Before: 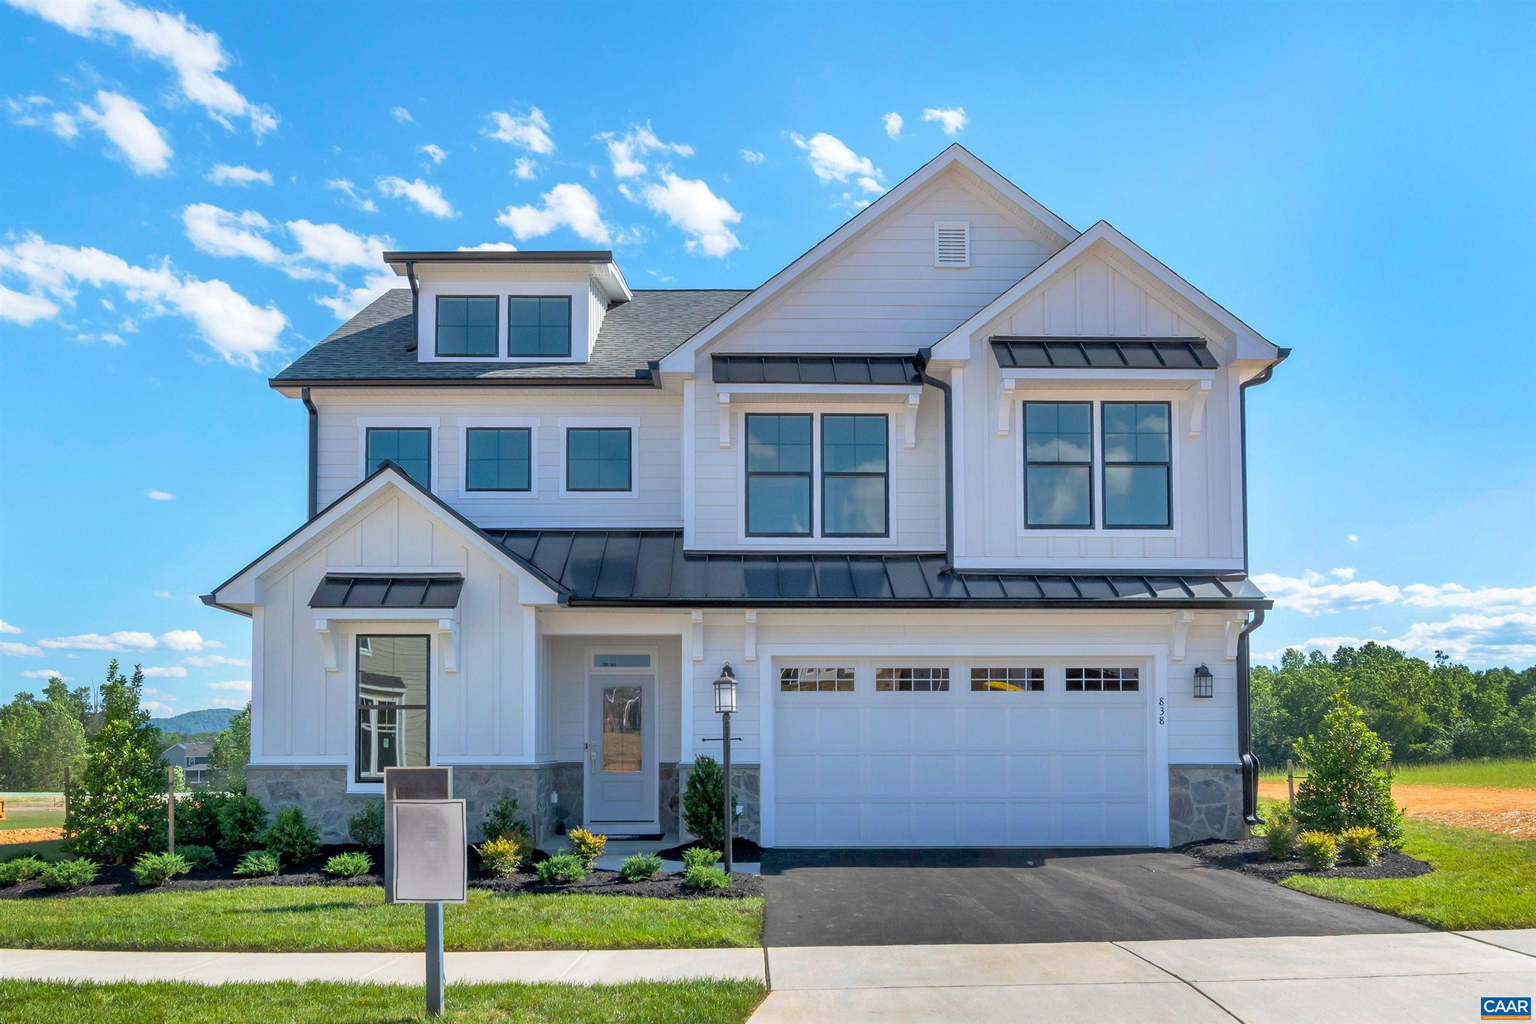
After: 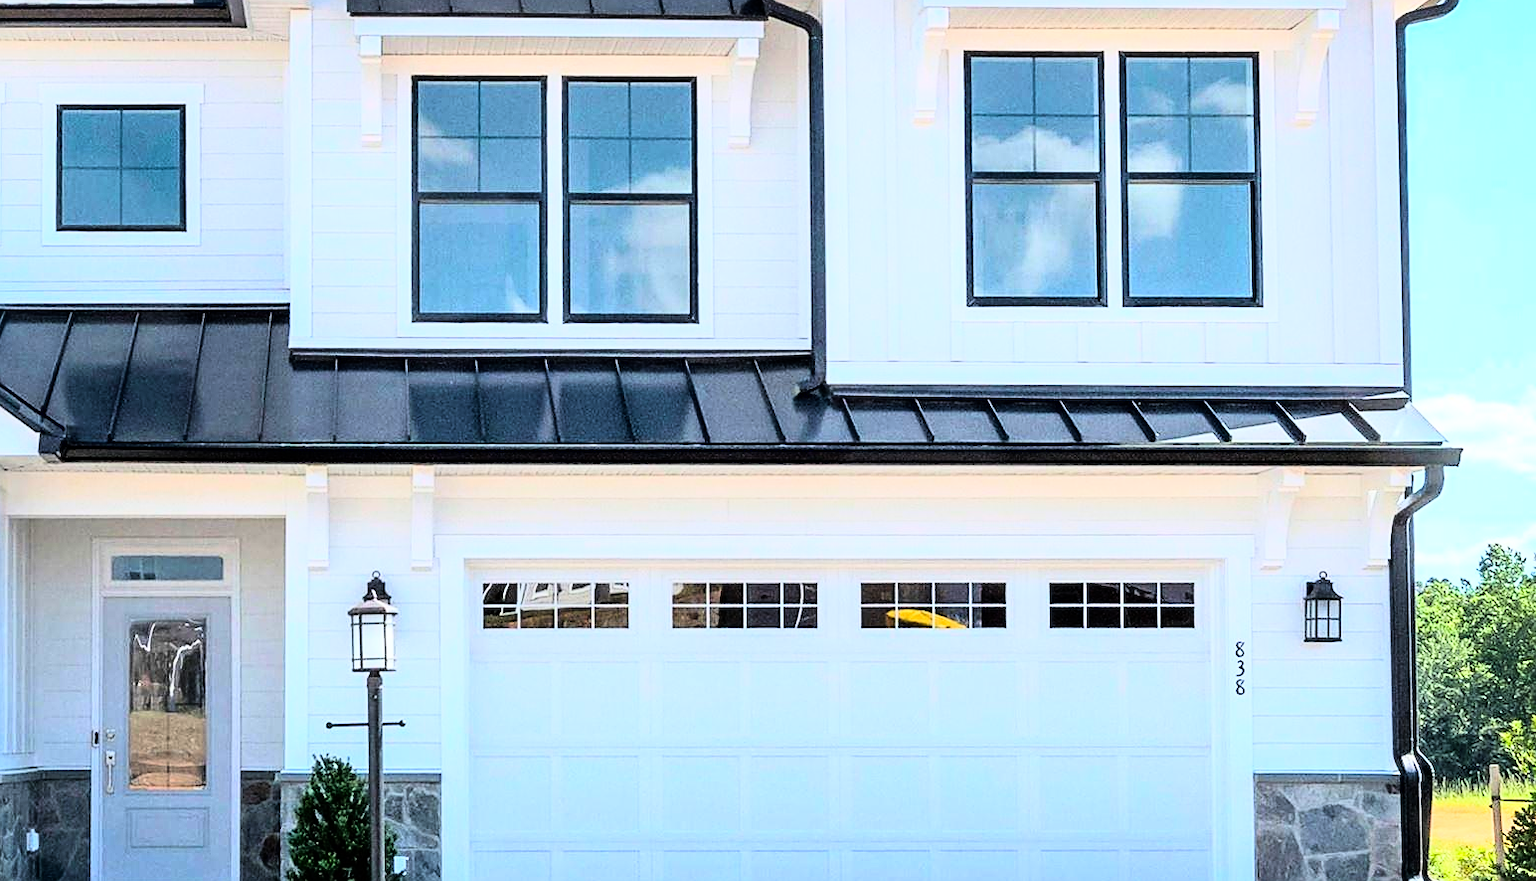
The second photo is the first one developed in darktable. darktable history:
rgb curve: curves: ch0 [(0, 0) (0.21, 0.15) (0.24, 0.21) (0.5, 0.75) (0.75, 0.96) (0.89, 0.99) (1, 1)]; ch1 [(0, 0.02) (0.21, 0.13) (0.25, 0.2) (0.5, 0.67) (0.75, 0.9) (0.89, 0.97) (1, 1)]; ch2 [(0, 0.02) (0.21, 0.13) (0.25, 0.2) (0.5, 0.67) (0.75, 0.9) (0.89, 0.97) (1, 1)], compensate middle gray true
crop: left 35.03%, top 36.625%, right 14.663%, bottom 20.057%
sharpen: on, module defaults
